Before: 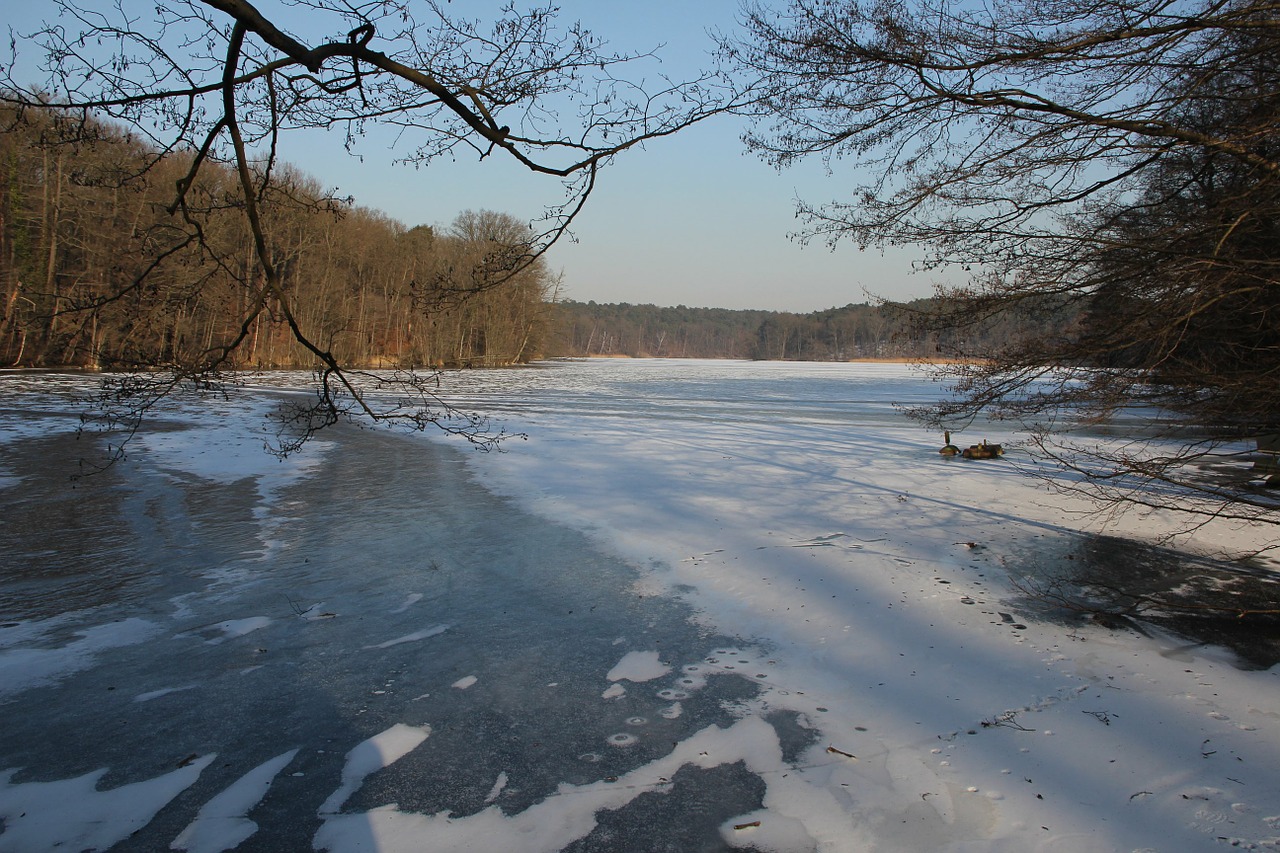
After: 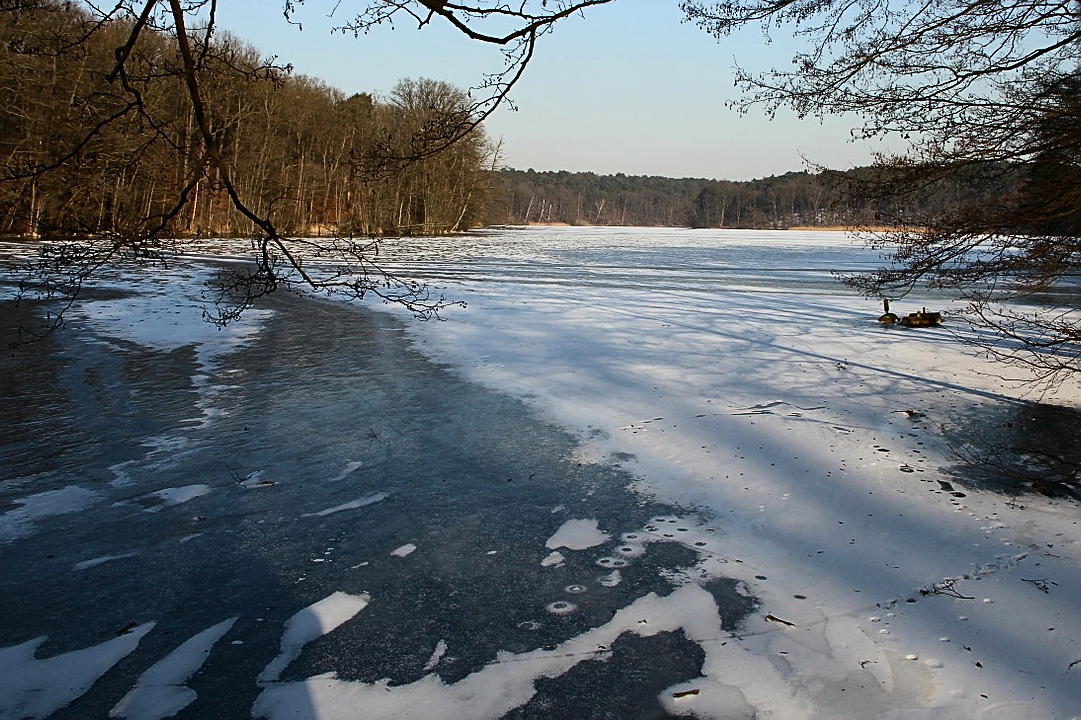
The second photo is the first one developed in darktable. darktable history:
crop and rotate: left 4.776%, top 15.515%, right 10.695%
contrast brightness saturation: contrast 0.296
sharpen: on, module defaults
velvia: strength 6.15%
